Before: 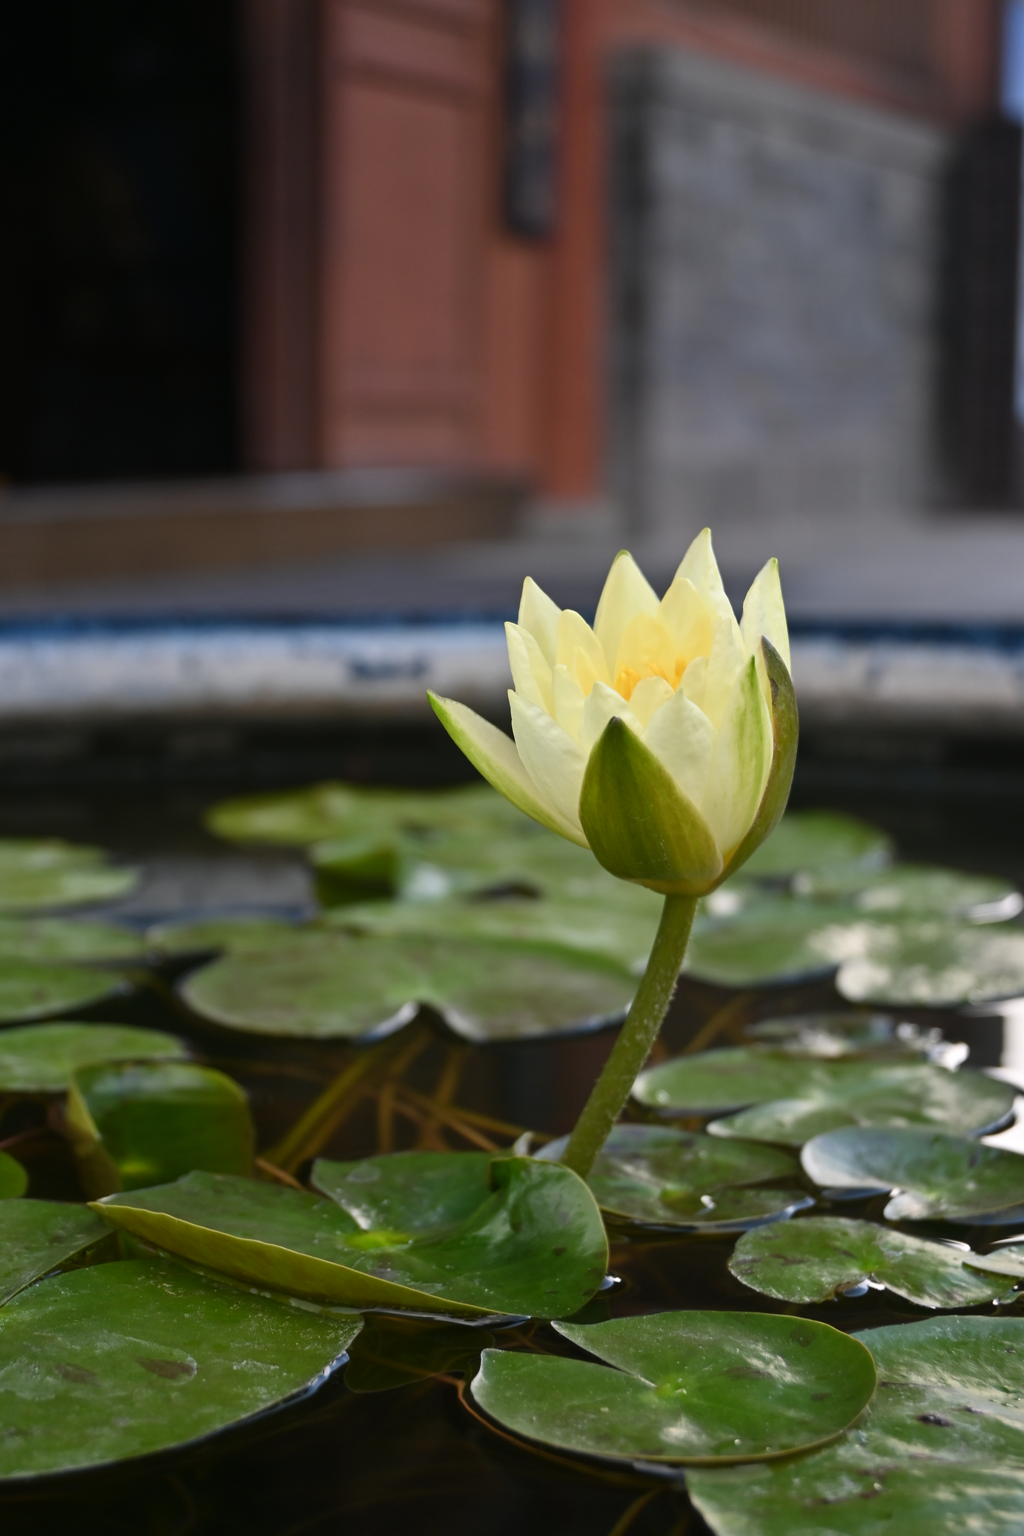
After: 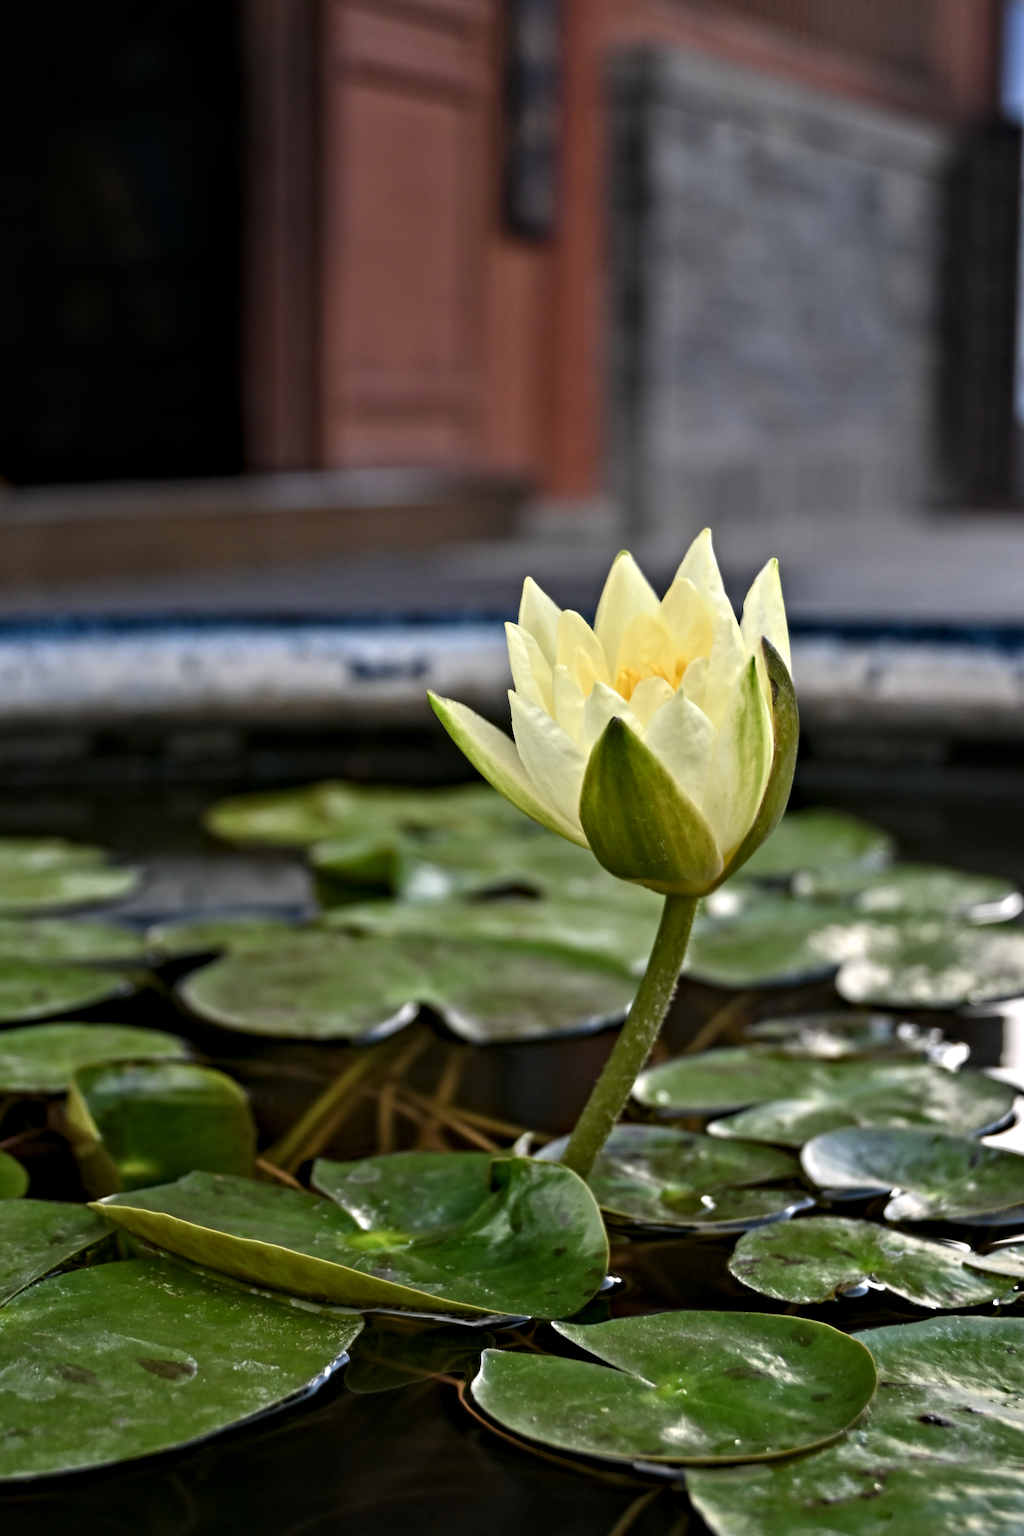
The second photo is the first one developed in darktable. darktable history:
contrast equalizer: y [[0.511, 0.558, 0.631, 0.632, 0.559, 0.512], [0.5 ×6], [0.5 ×6], [0 ×6], [0 ×6]]
local contrast: highlights 100%, shadows 100%, detail 120%, midtone range 0.2
